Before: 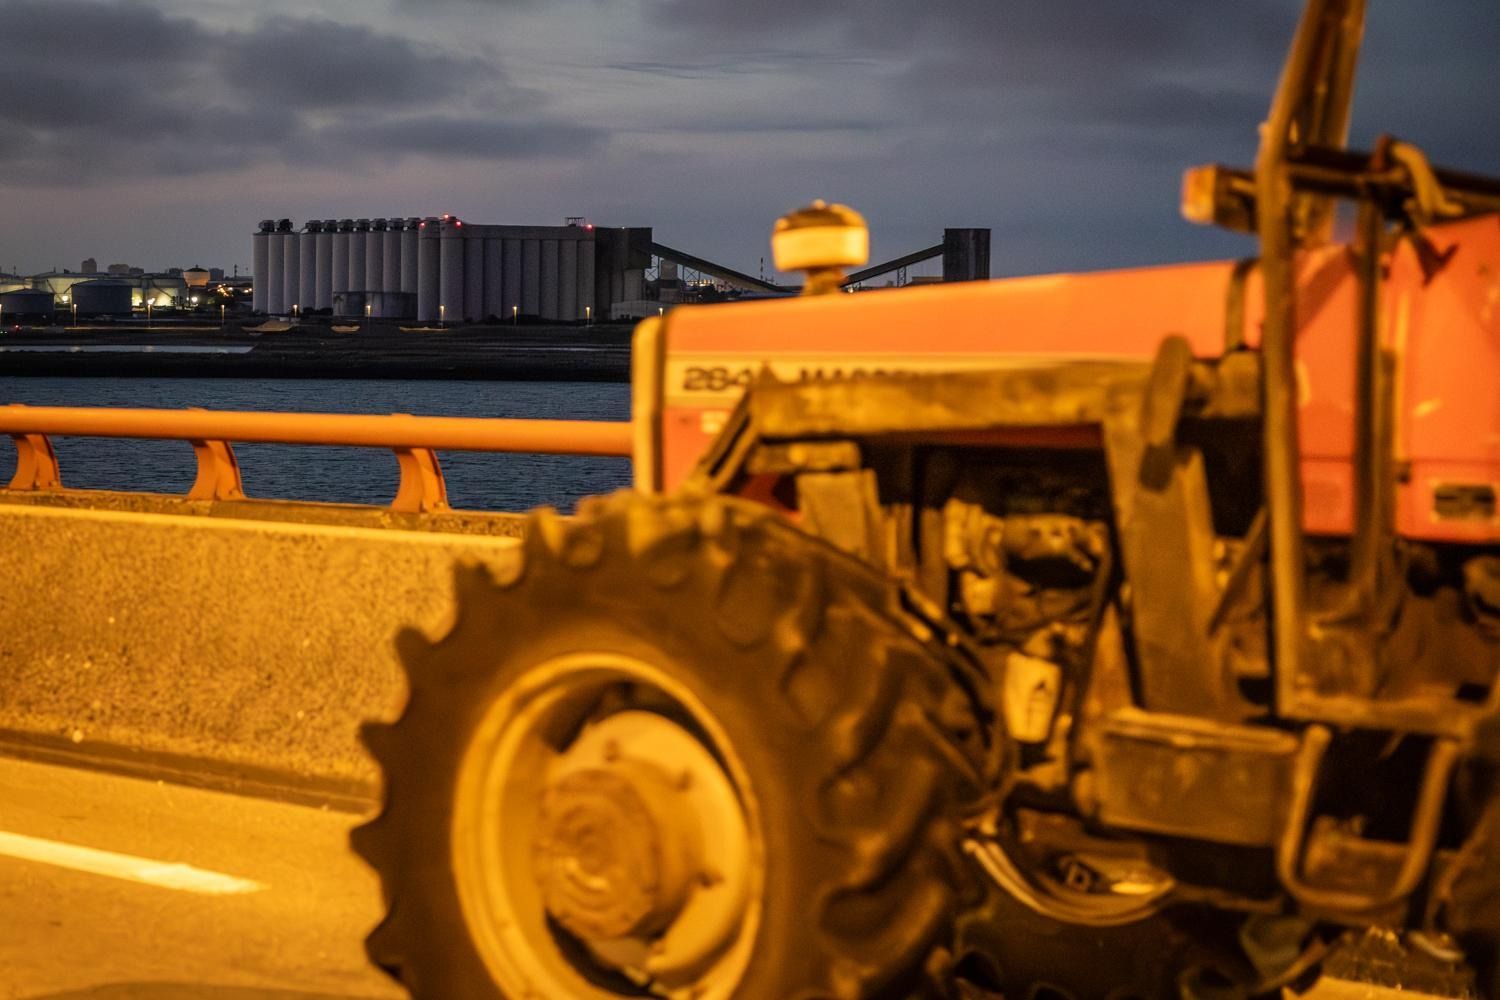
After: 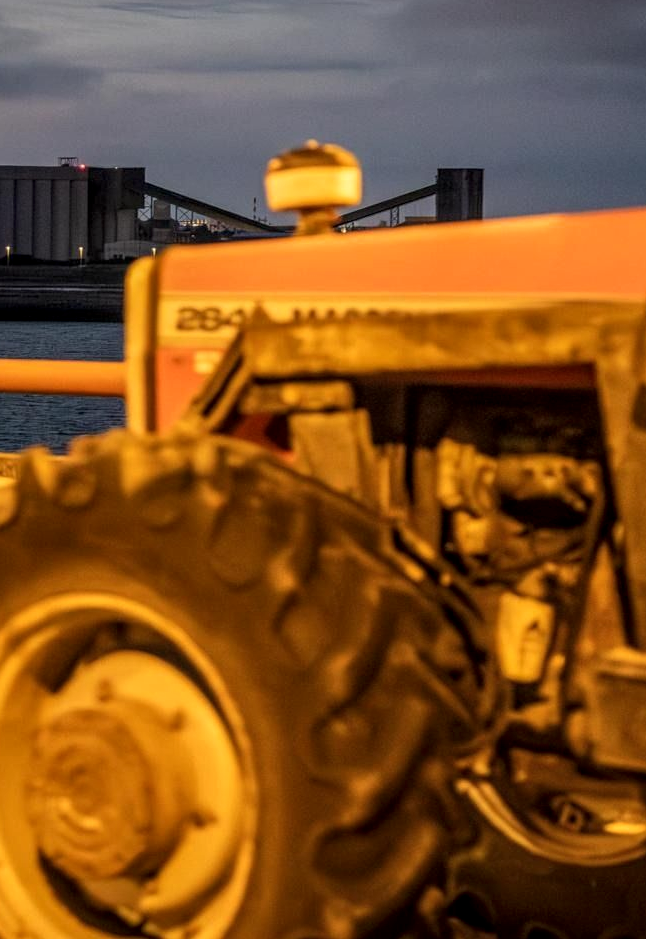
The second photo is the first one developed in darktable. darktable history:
local contrast: on, module defaults
crop: left 33.851%, top 6.02%, right 23.031%
